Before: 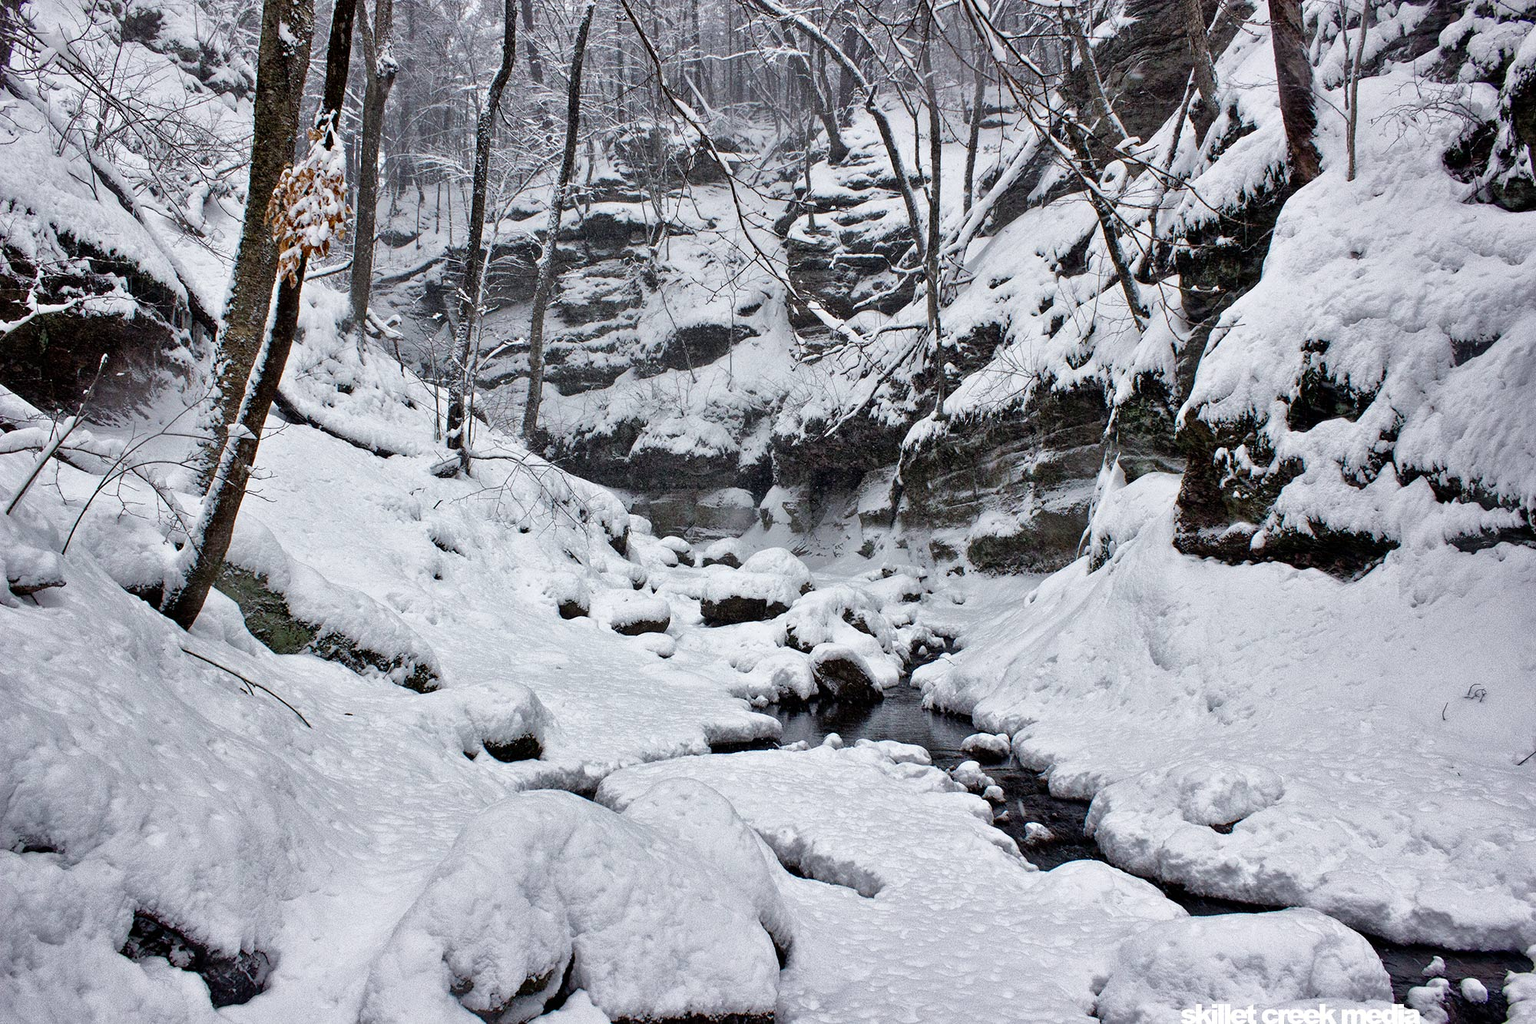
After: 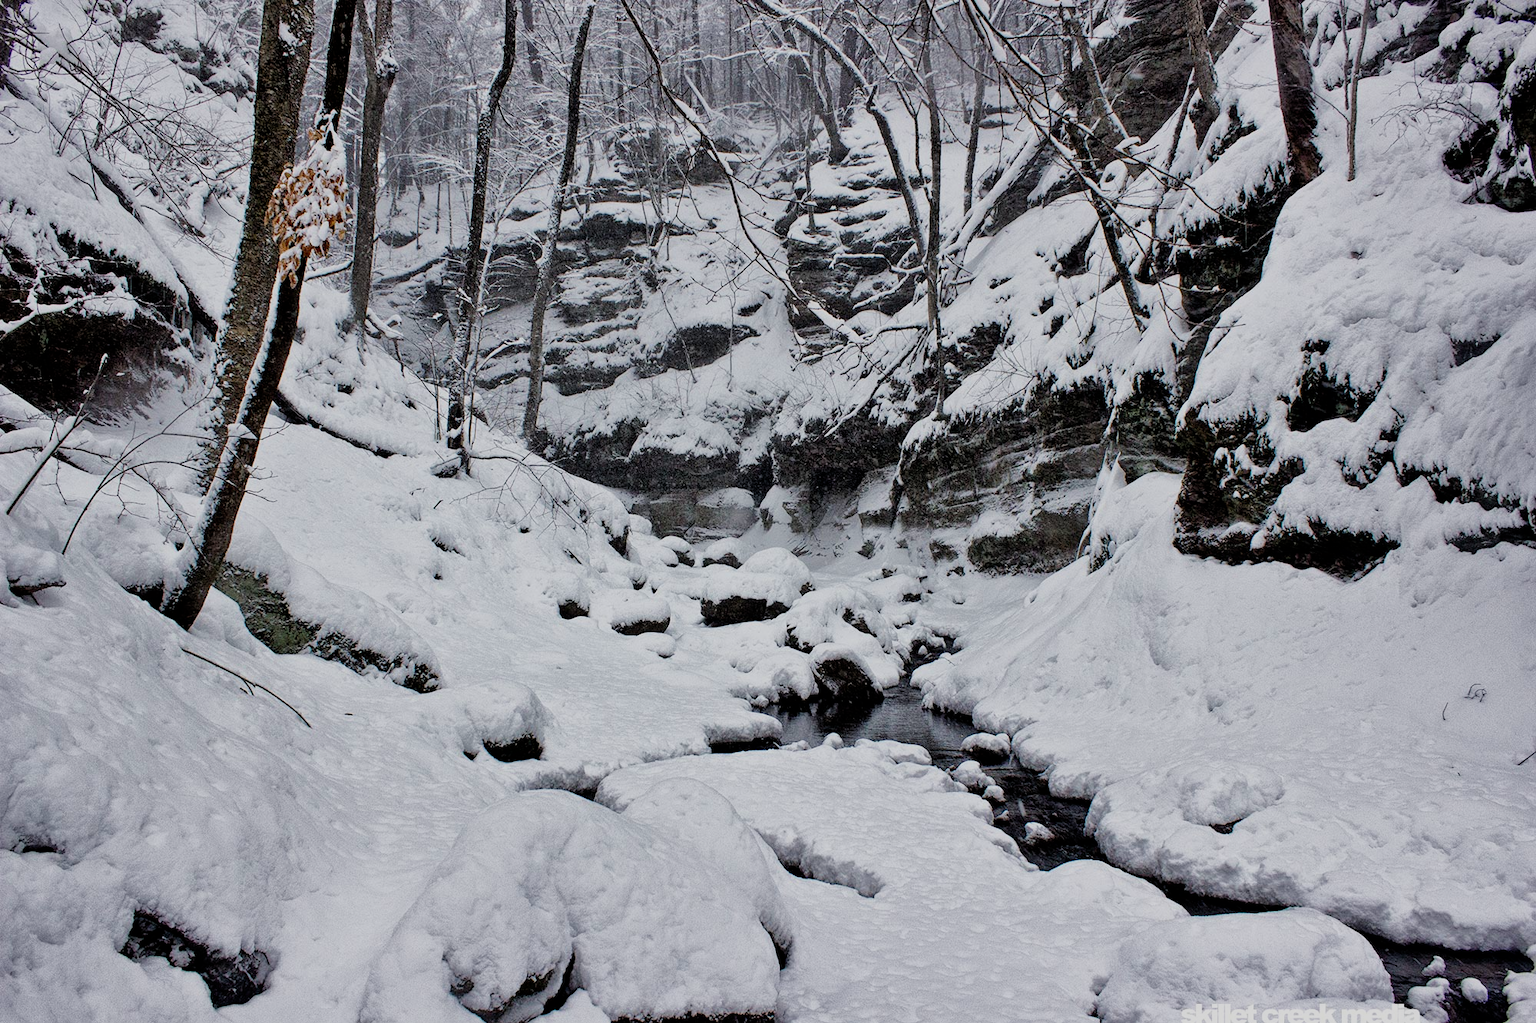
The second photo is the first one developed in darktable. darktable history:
filmic rgb: black relative exposure -7.65 EV, white relative exposure 4.56 EV, hardness 3.61
local contrast: mode bilateral grid, contrast 15, coarseness 36, detail 105%, midtone range 0.2
